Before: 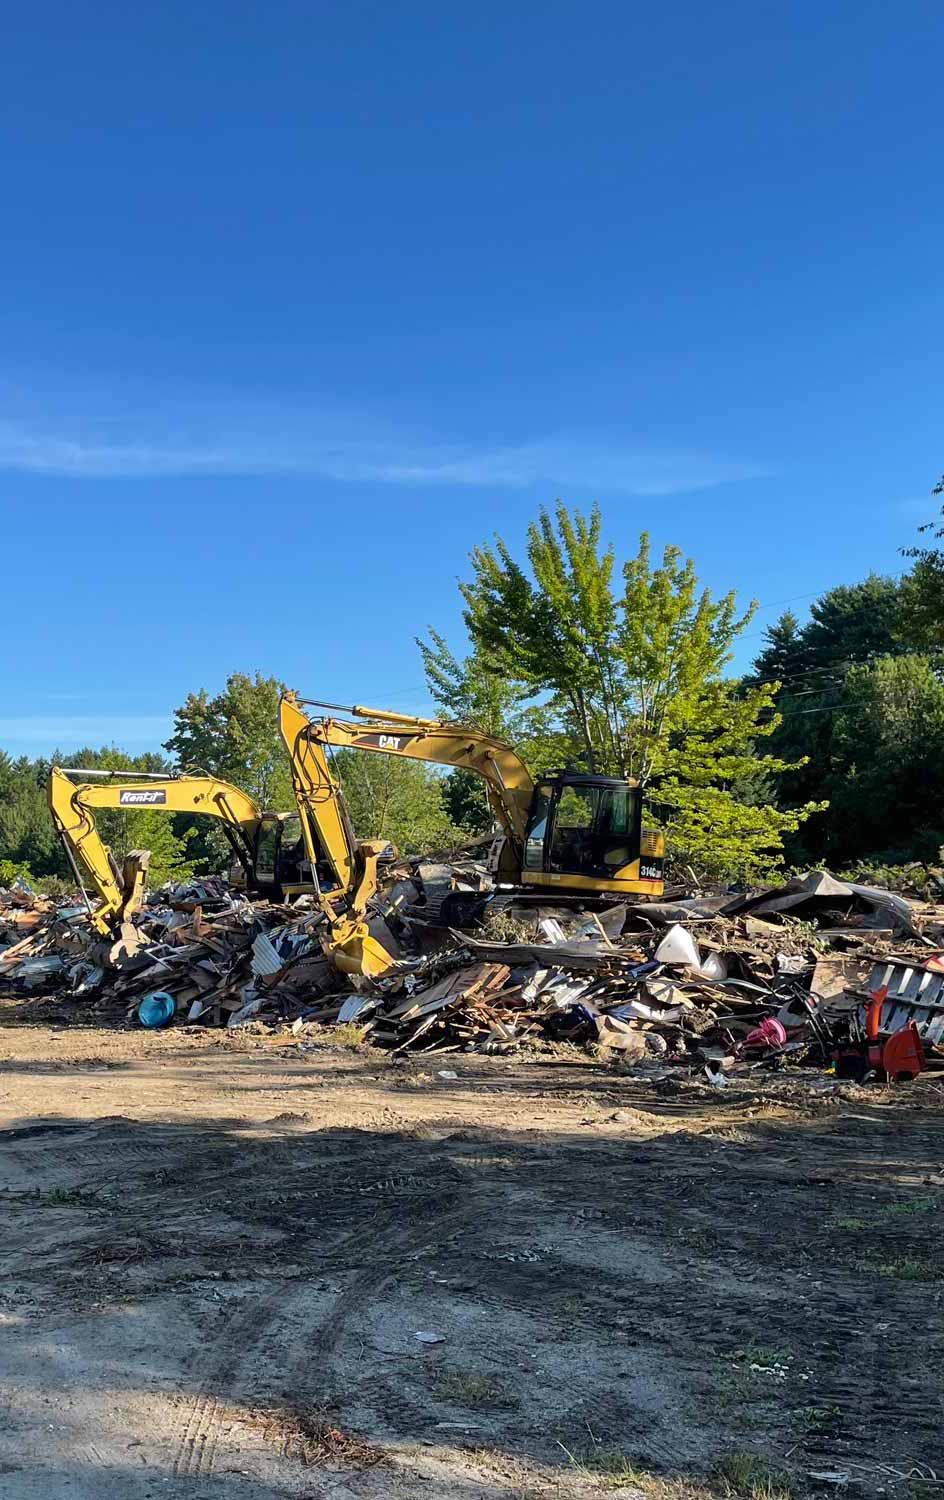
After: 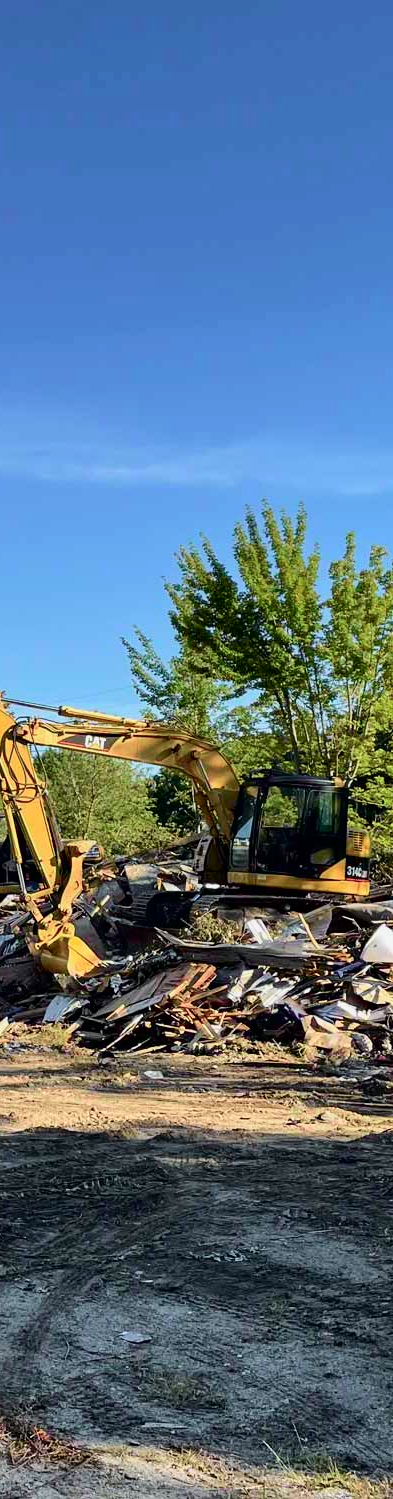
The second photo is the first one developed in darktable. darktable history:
crop: left 31.229%, right 27.105%
tone curve: curves: ch0 [(0, 0) (0.058, 0.027) (0.214, 0.183) (0.304, 0.288) (0.51, 0.549) (0.658, 0.7) (0.741, 0.775) (0.844, 0.866) (0.986, 0.957)]; ch1 [(0, 0) (0.172, 0.123) (0.312, 0.296) (0.437, 0.429) (0.471, 0.469) (0.502, 0.5) (0.513, 0.515) (0.572, 0.603) (0.617, 0.653) (0.68, 0.724) (0.889, 0.924) (1, 1)]; ch2 [(0, 0) (0.411, 0.424) (0.489, 0.49) (0.502, 0.5) (0.517, 0.519) (0.549, 0.578) (0.604, 0.628) (0.693, 0.686) (1, 1)], color space Lab, independent channels, preserve colors none
